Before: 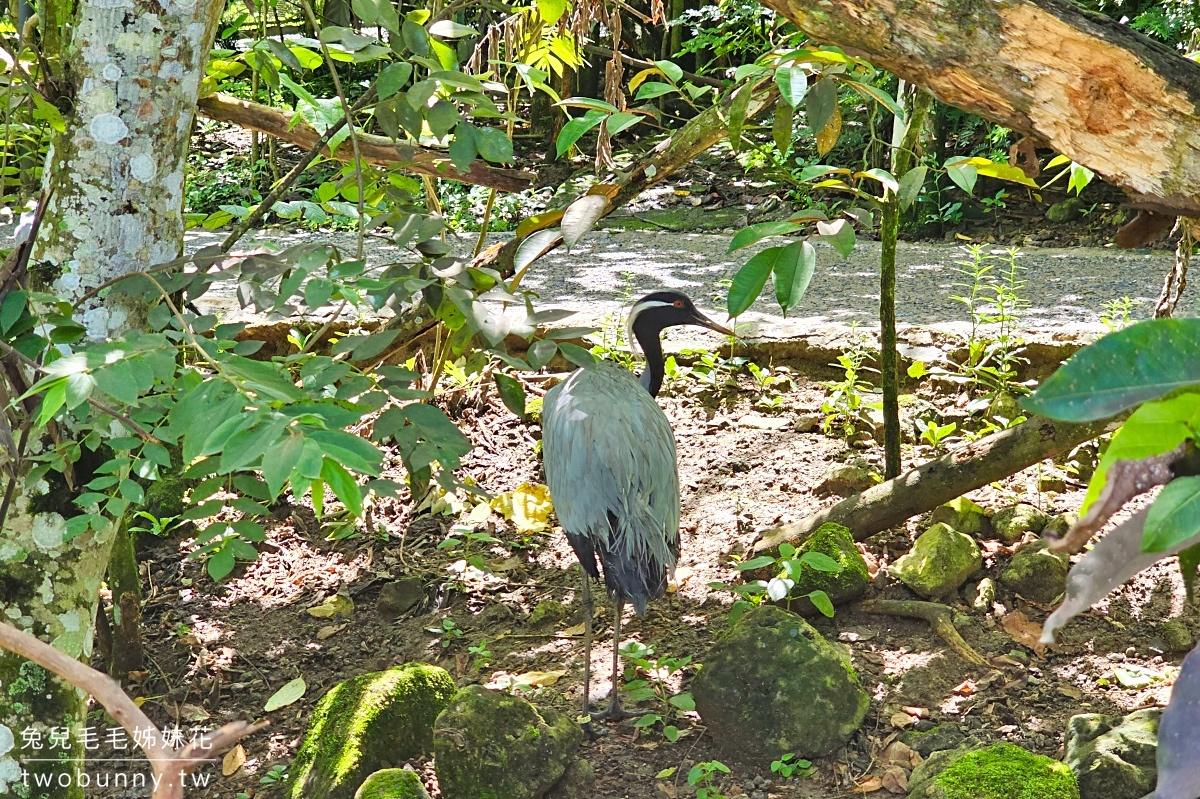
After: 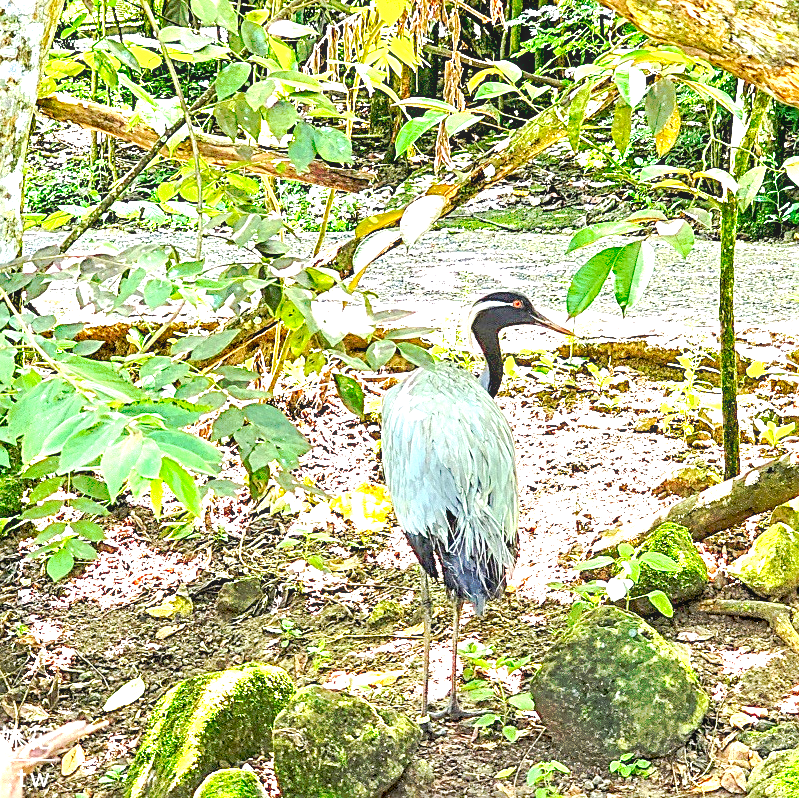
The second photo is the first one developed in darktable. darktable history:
exposure: black level correction 0.015, exposure 1.775 EV, compensate highlight preservation false
sharpen: on, module defaults
crop and rotate: left 13.417%, right 19.93%
tone equalizer: mask exposure compensation -0.504 EV
tone curve: curves: ch0 [(0, 0) (0.003, 0.003) (0.011, 0.011) (0.025, 0.024) (0.044, 0.044) (0.069, 0.068) (0.1, 0.098) (0.136, 0.133) (0.177, 0.174) (0.224, 0.22) (0.277, 0.272) (0.335, 0.329) (0.399, 0.392) (0.468, 0.46) (0.543, 0.607) (0.623, 0.676) (0.709, 0.75) (0.801, 0.828) (0.898, 0.912) (1, 1)], preserve colors none
local contrast: on, module defaults
